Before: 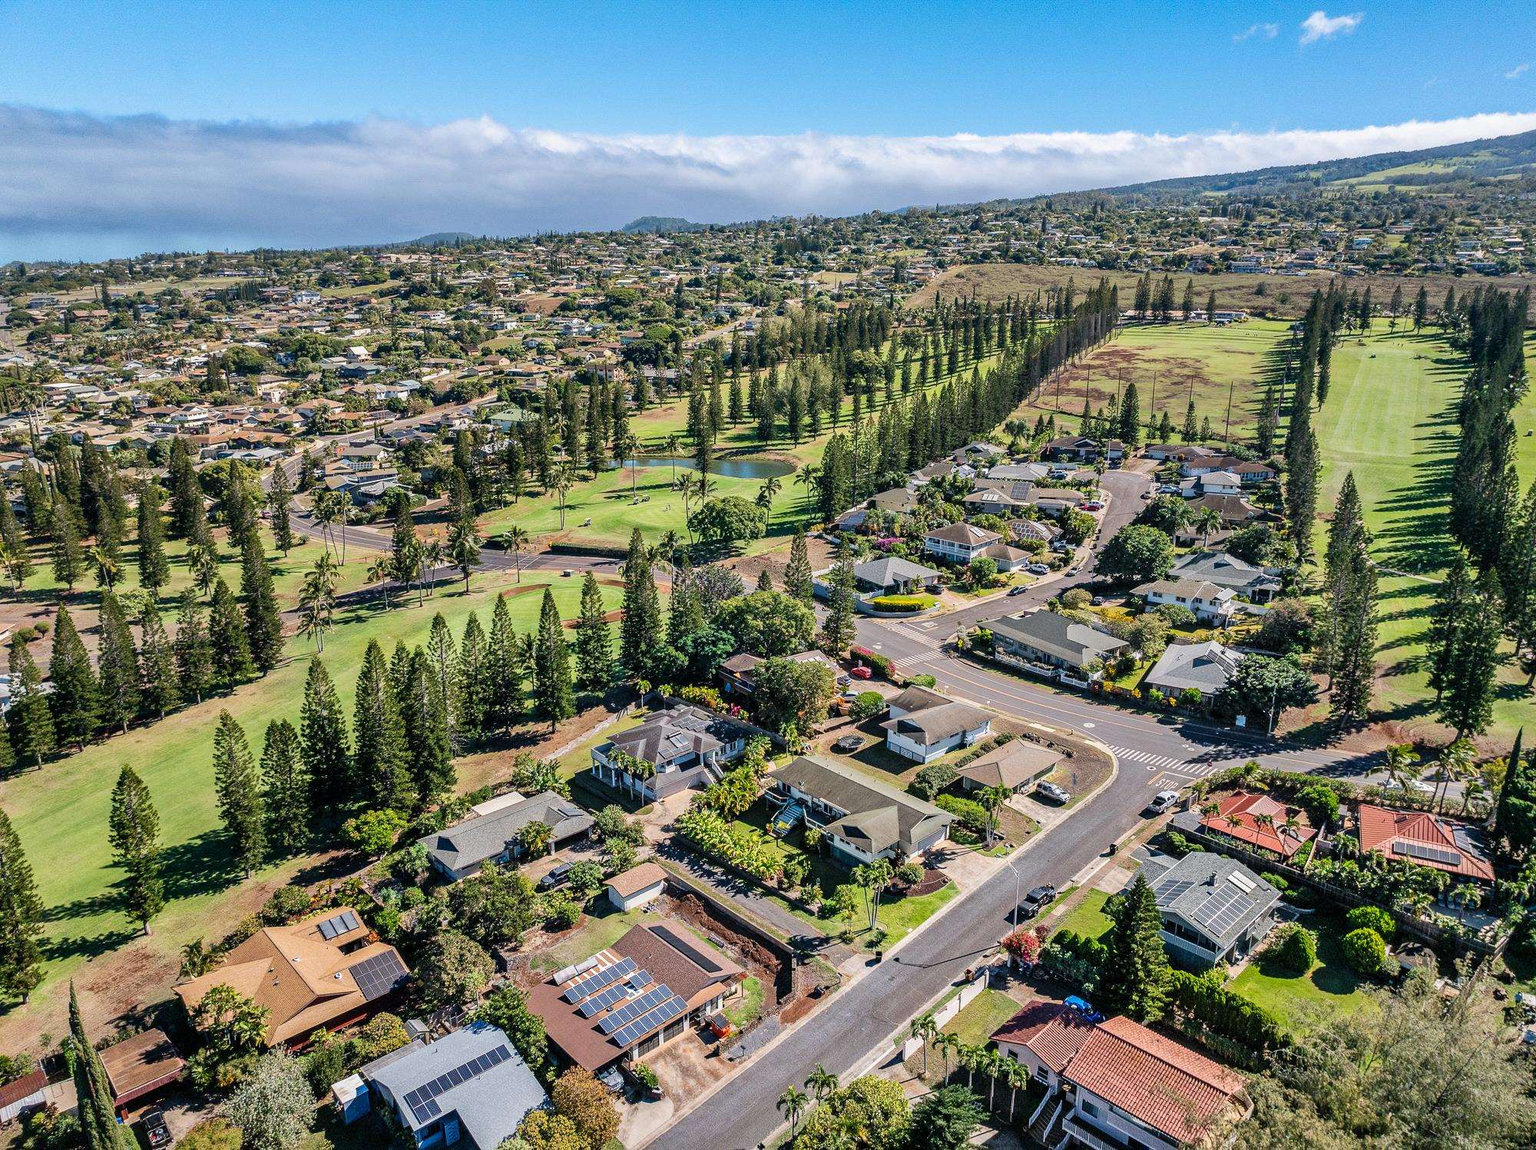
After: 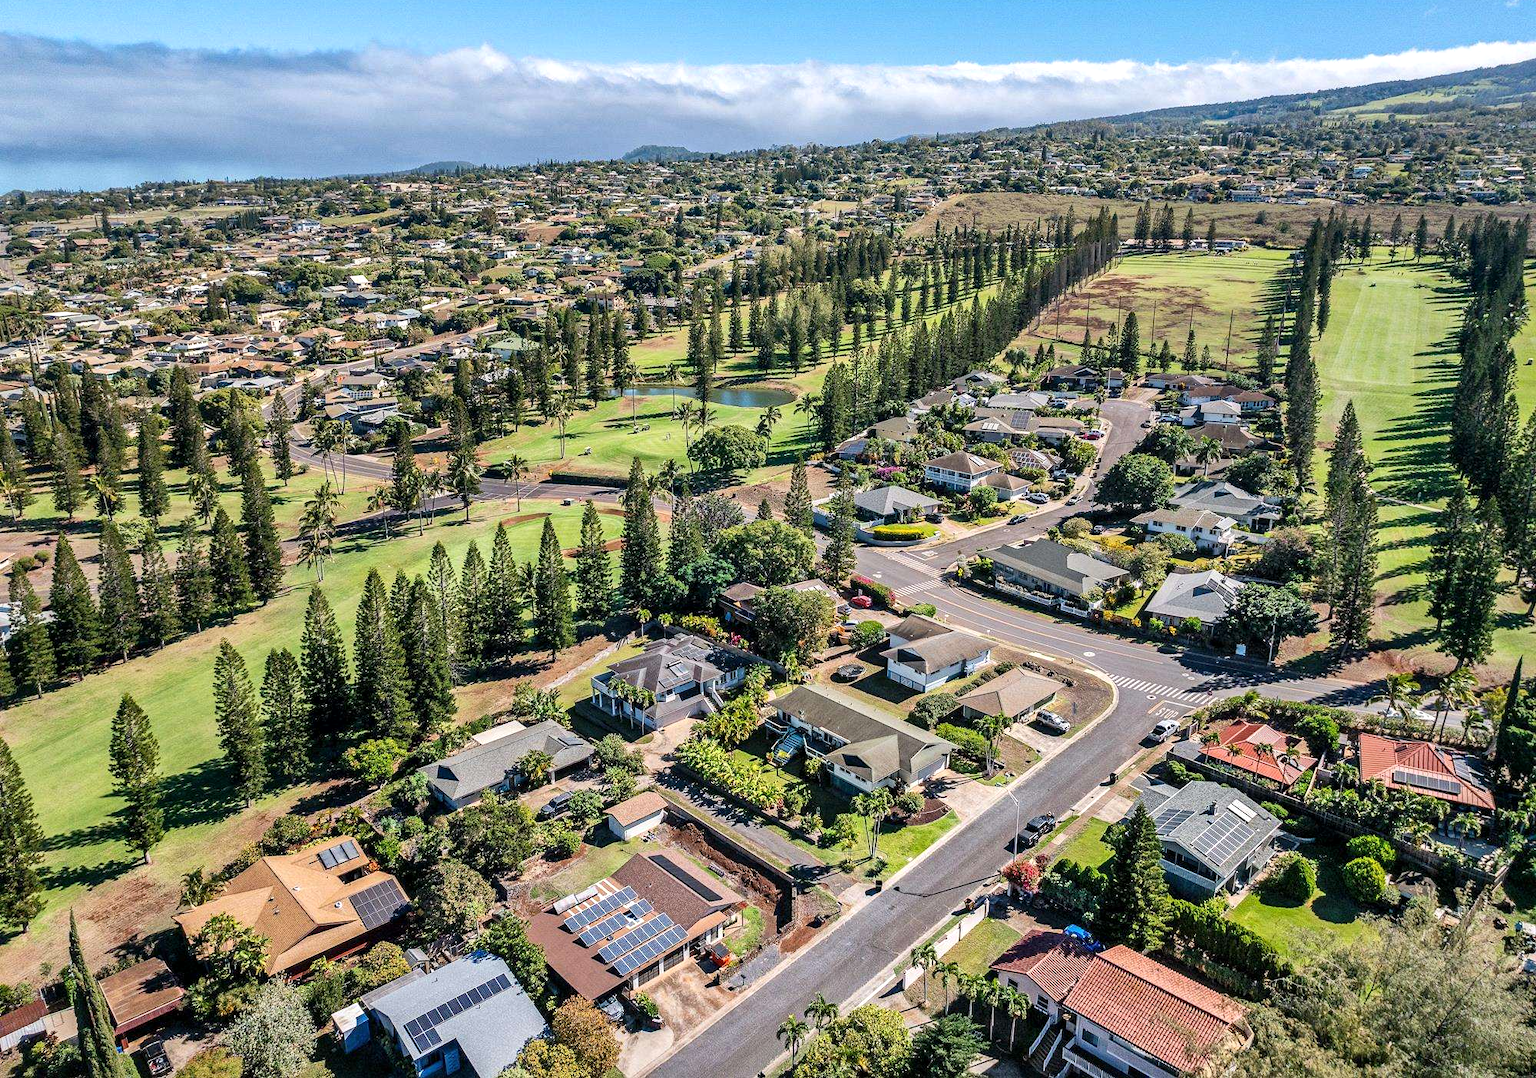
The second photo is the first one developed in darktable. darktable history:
exposure: exposure 0.15 EV, compensate highlight preservation false
crop and rotate: top 6.25%
local contrast: mode bilateral grid, contrast 20, coarseness 50, detail 120%, midtone range 0.2
tone equalizer: on, module defaults
